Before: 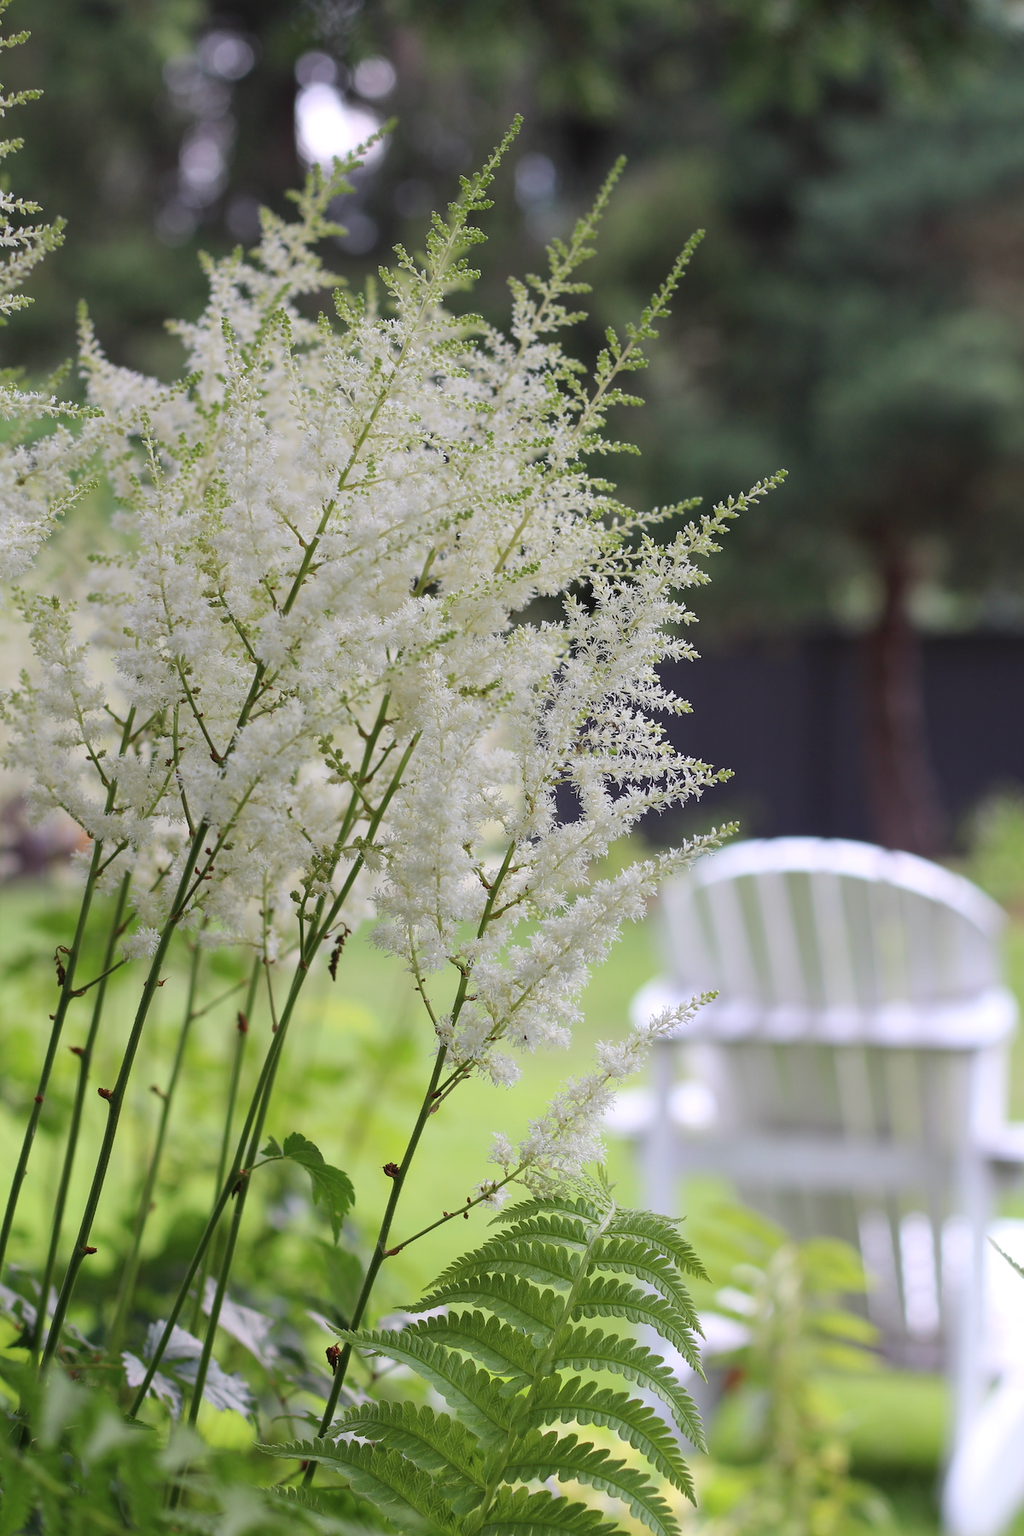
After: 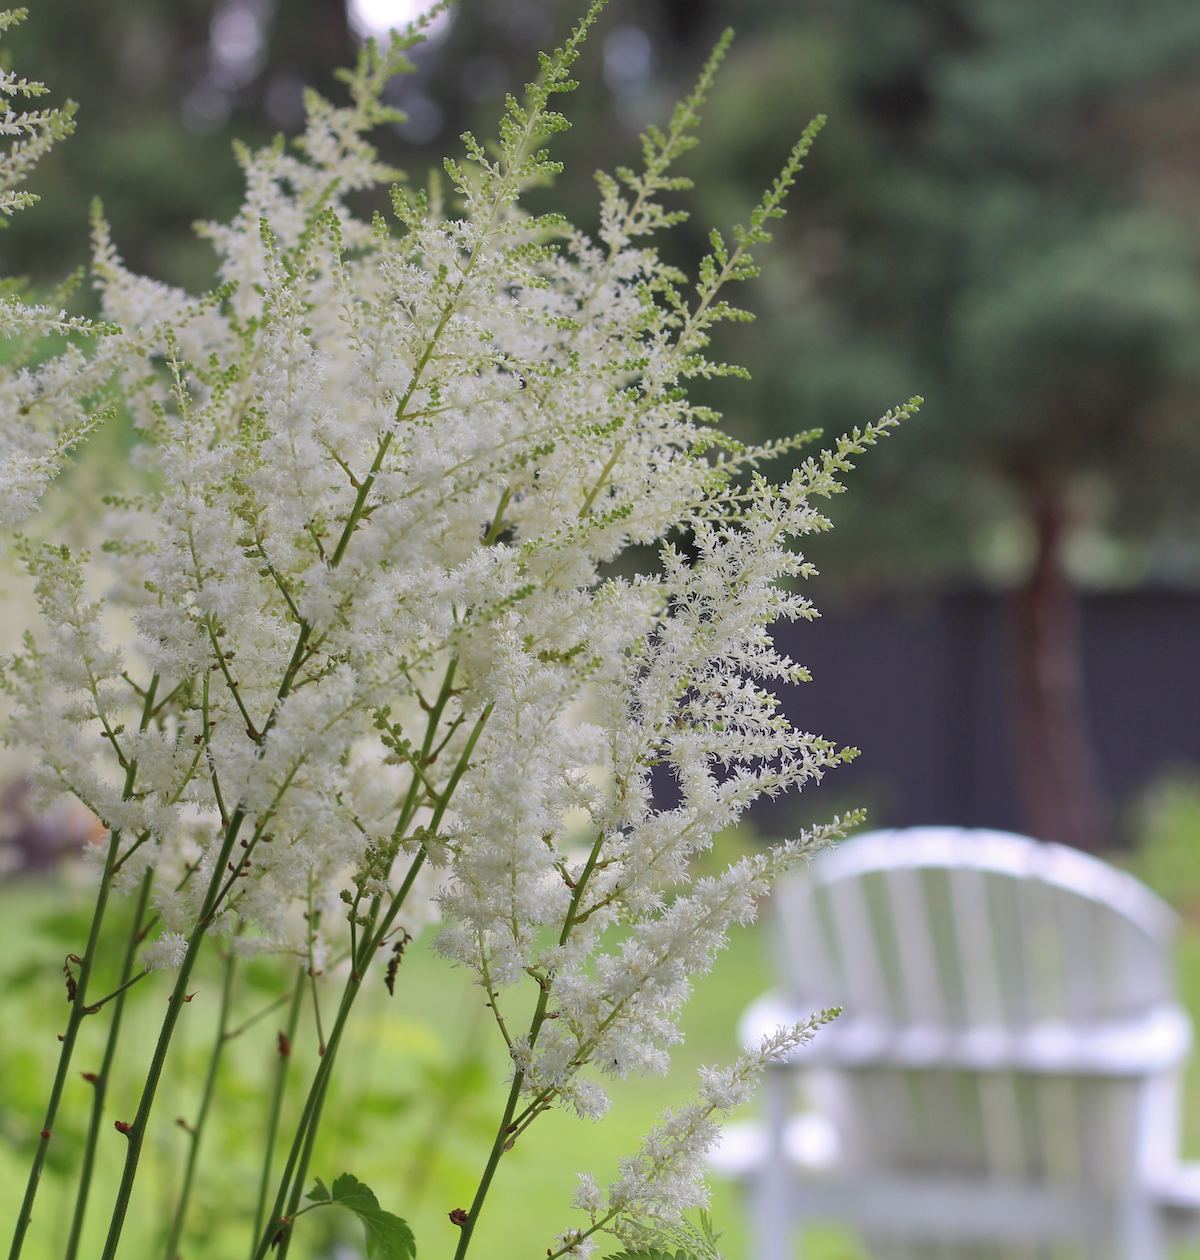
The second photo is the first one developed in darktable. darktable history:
shadows and highlights: on, module defaults
crop and rotate: top 8.561%, bottom 21.408%
